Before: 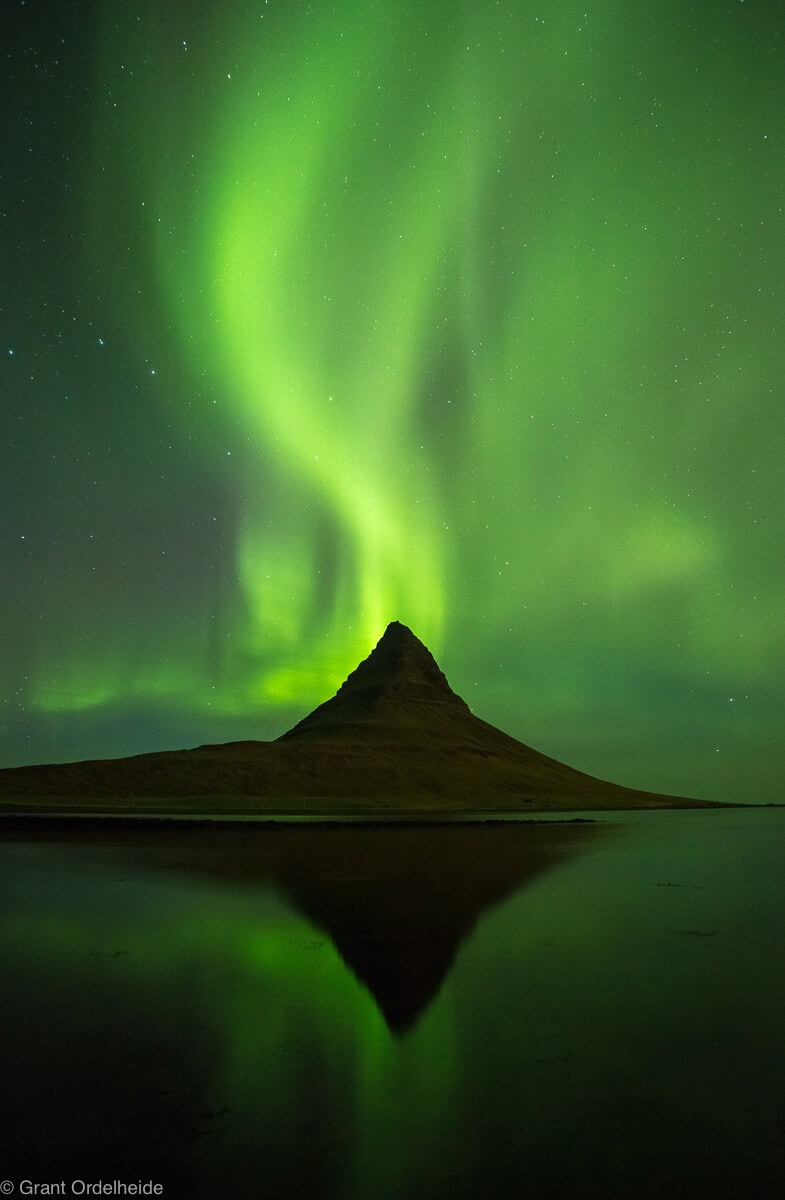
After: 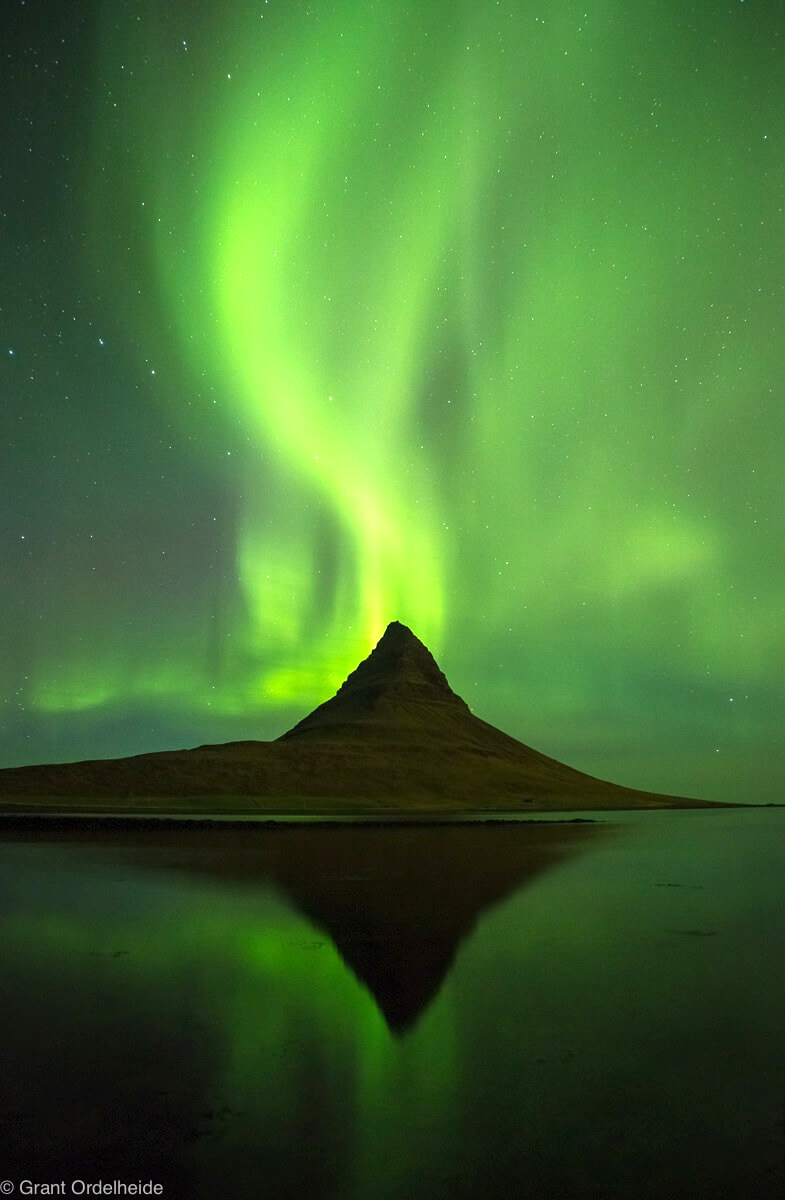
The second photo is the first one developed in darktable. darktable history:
exposure: exposure 0.562 EV, compensate highlight preservation false
